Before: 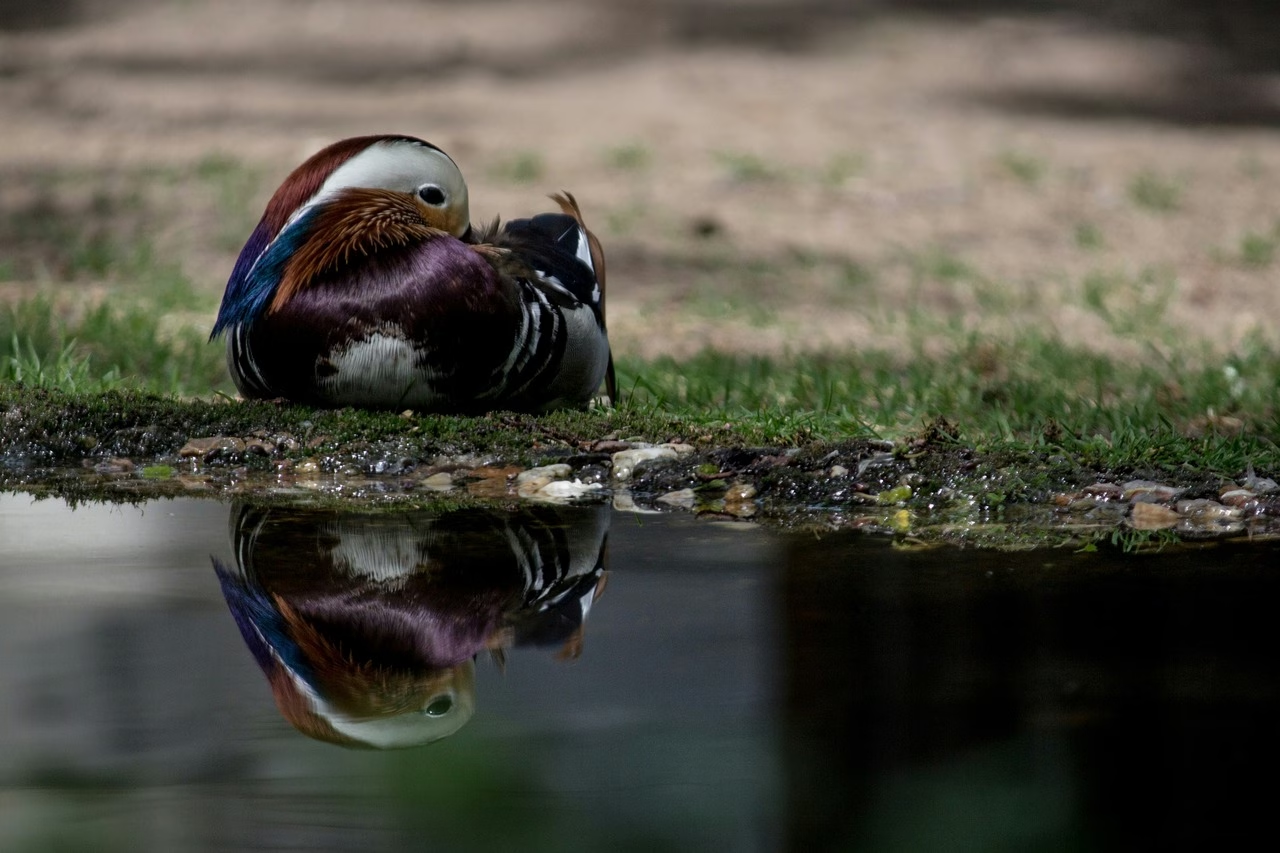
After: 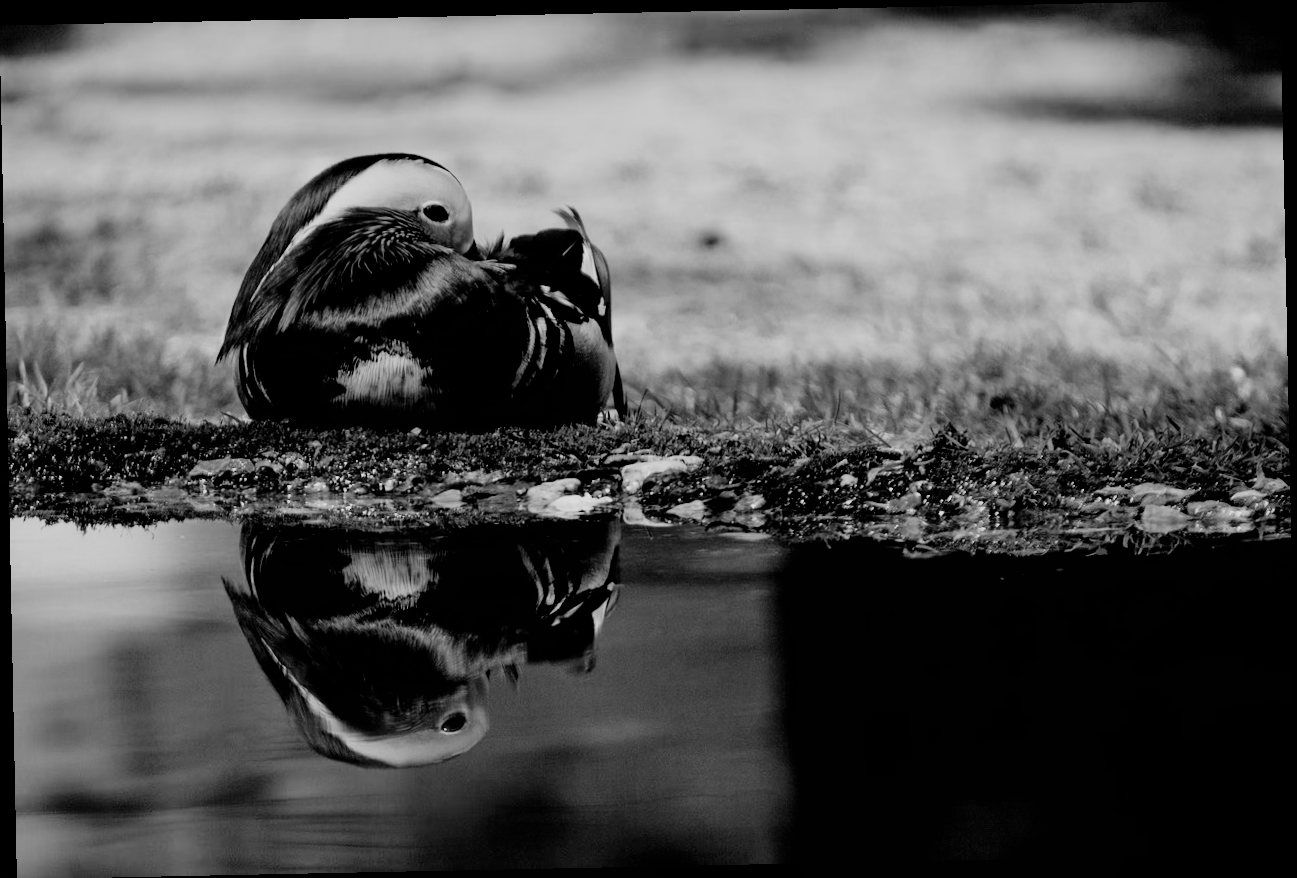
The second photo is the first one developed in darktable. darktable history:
color zones: curves: ch0 [(0, 0.48) (0.209, 0.398) (0.305, 0.332) (0.429, 0.493) (0.571, 0.5) (0.714, 0.5) (0.857, 0.5) (1, 0.48)]; ch1 [(0, 0.633) (0.143, 0.586) (0.286, 0.489) (0.429, 0.448) (0.571, 0.31) (0.714, 0.335) (0.857, 0.492) (1, 0.633)]; ch2 [(0, 0.448) (0.143, 0.498) (0.286, 0.5) (0.429, 0.5) (0.571, 0.5) (0.714, 0.5) (0.857, 0.5) (1, 0.448)]
monochrome: on, module defaults
rotate and perspective: rotation -1.17°, automatic cropping off
color calibration: illuminant F (fluorescent), F source F9 (Cool White Deluxe 4150 K) – high CRI, x 0.374, y 0.373, temperature 4158.34 K
filmic rgb: black relative exposure -3.21 EV, white relative exposure 7.02 EV, hardness 1.46, contrast 1.35
exposure: black level correction 0, exposure 0.9 EV, compensate exposure bias true, compensate highlight preservation false
contrast equalizer: octaves 7, y [[0.6 ×6], [0.55 ×6], [0 ×6], [0 ×6], [0 ×6]], mix -0.2
white balance: emerald 1
